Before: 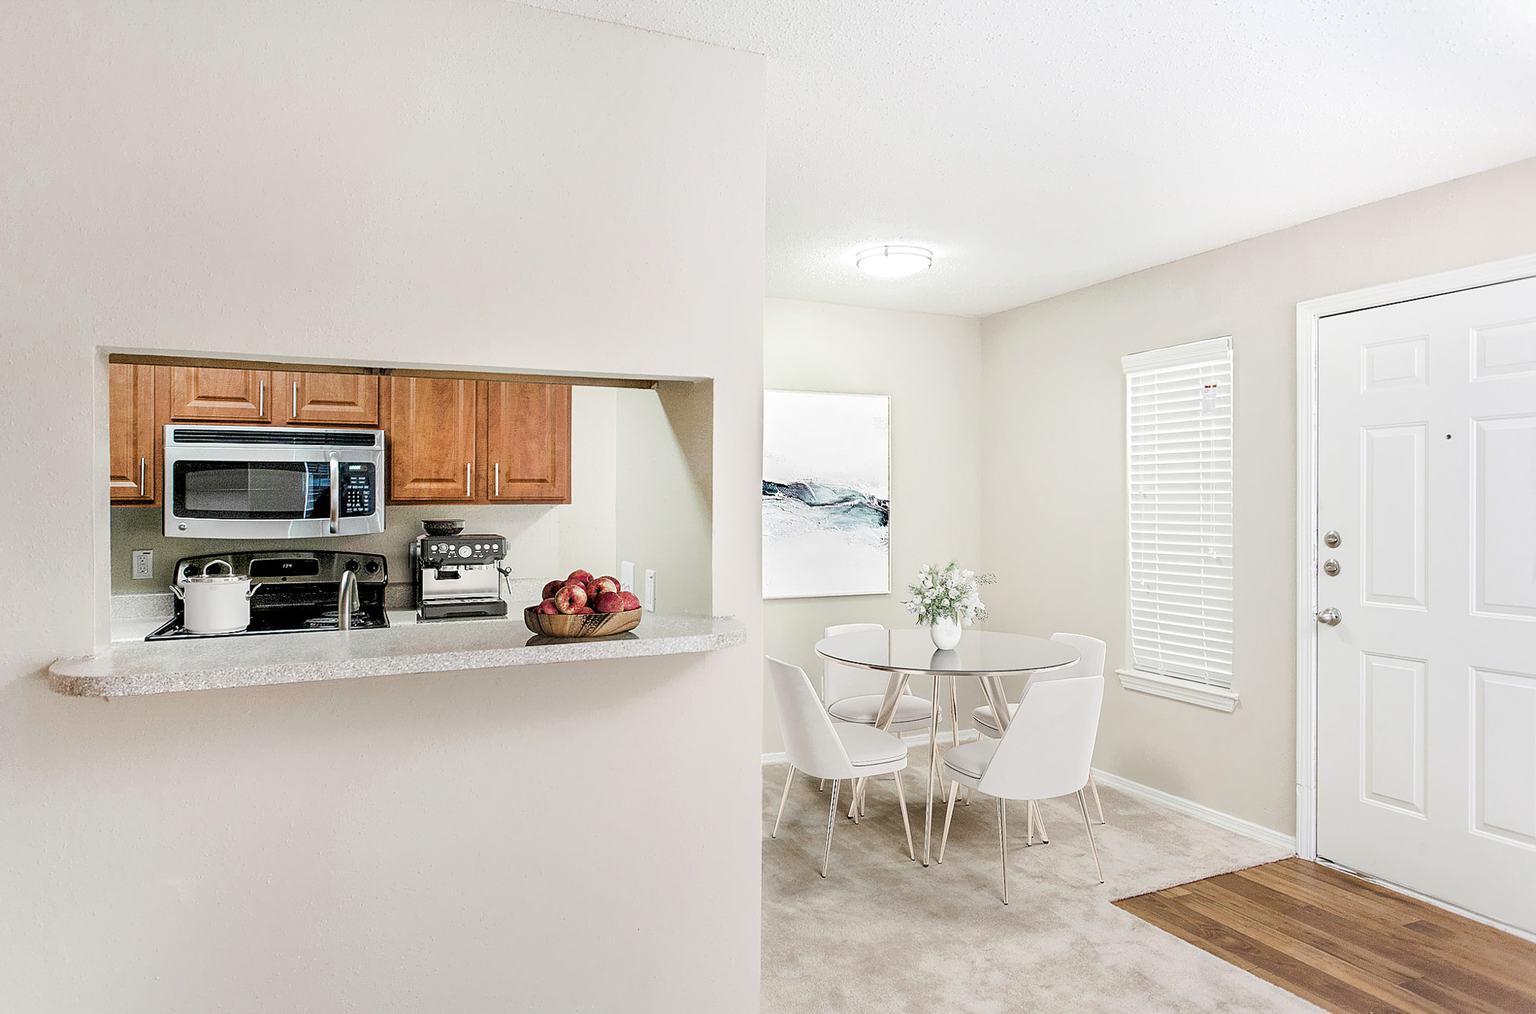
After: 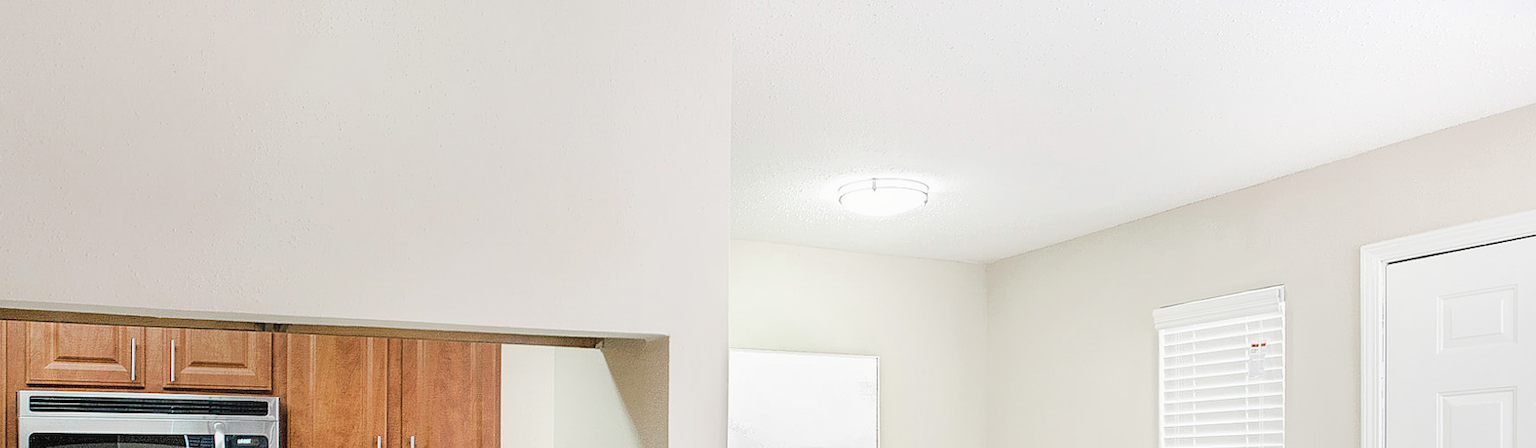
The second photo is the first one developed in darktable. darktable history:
crop and rotate: left 9.711%, top 9.396%, right 5.909%, bottom 53.211%
contrast equalizer: octaves 7, y [[0.48, 0.654, 0.731, 0.706, 0.772, 0.382], [0.55 ×6], [0 ×6], [0 ×6], [0 ×6]], mix -0.21
